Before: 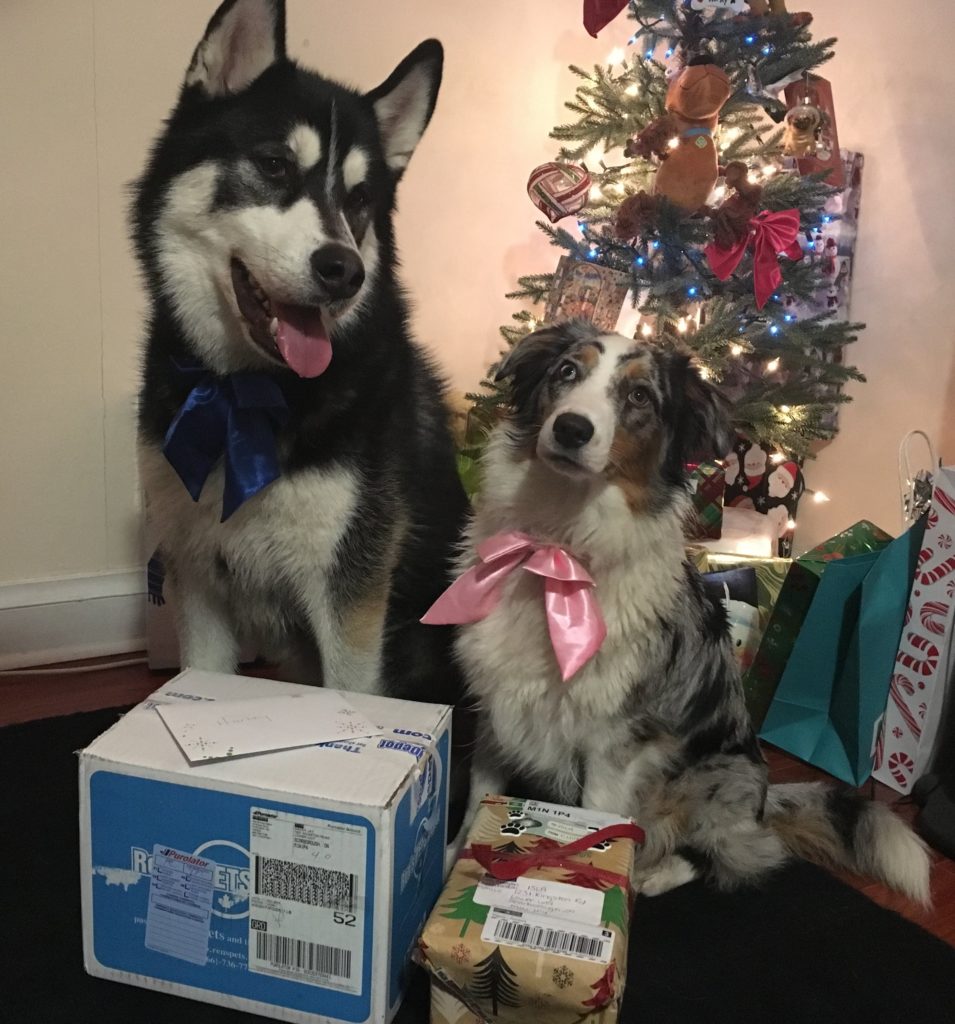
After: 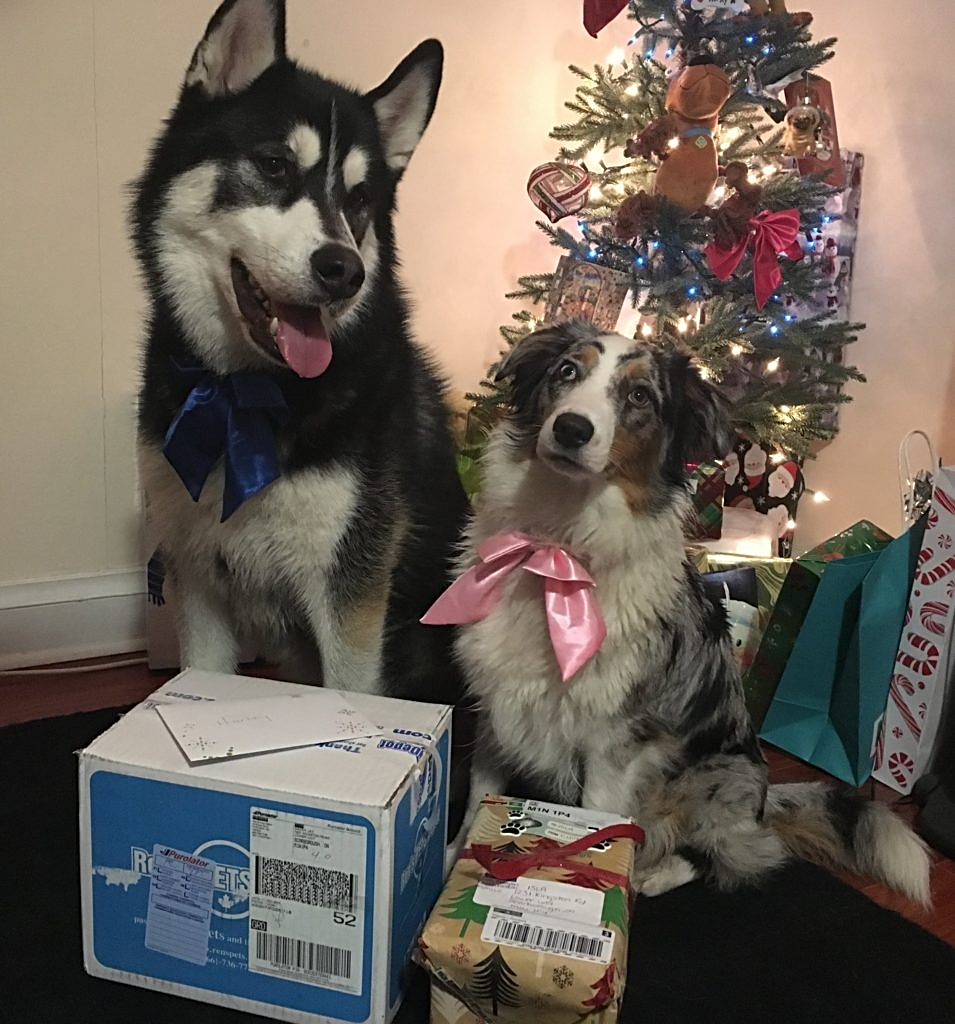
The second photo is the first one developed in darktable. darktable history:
color correction: saturation 0.99
sharpen: on, module defaults
